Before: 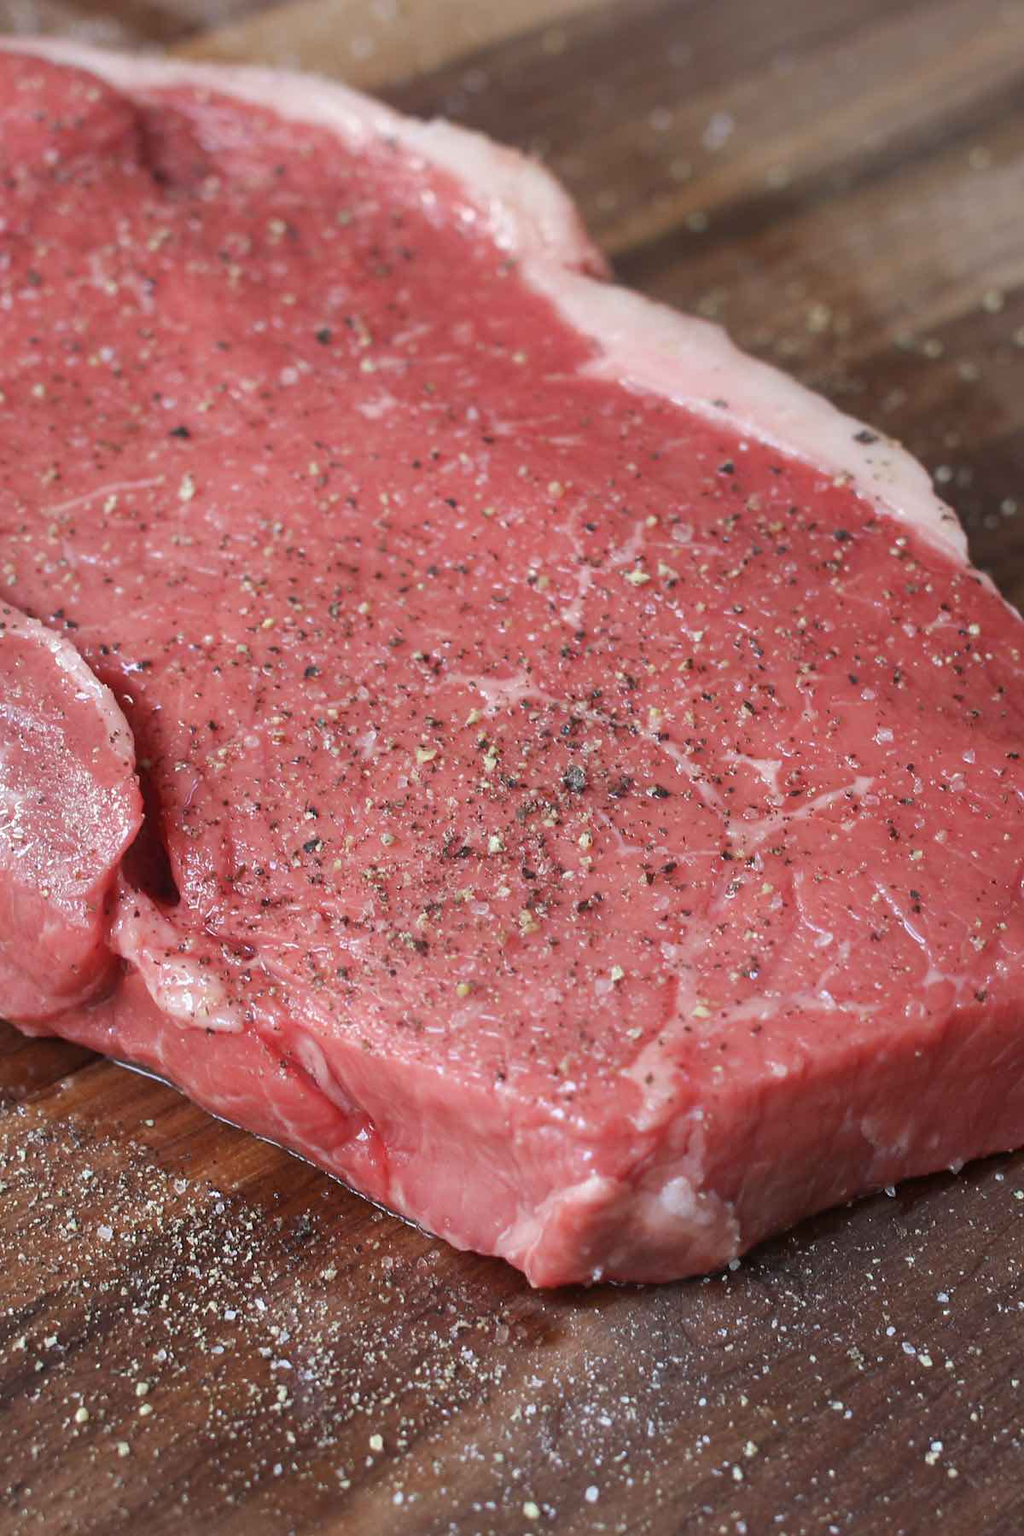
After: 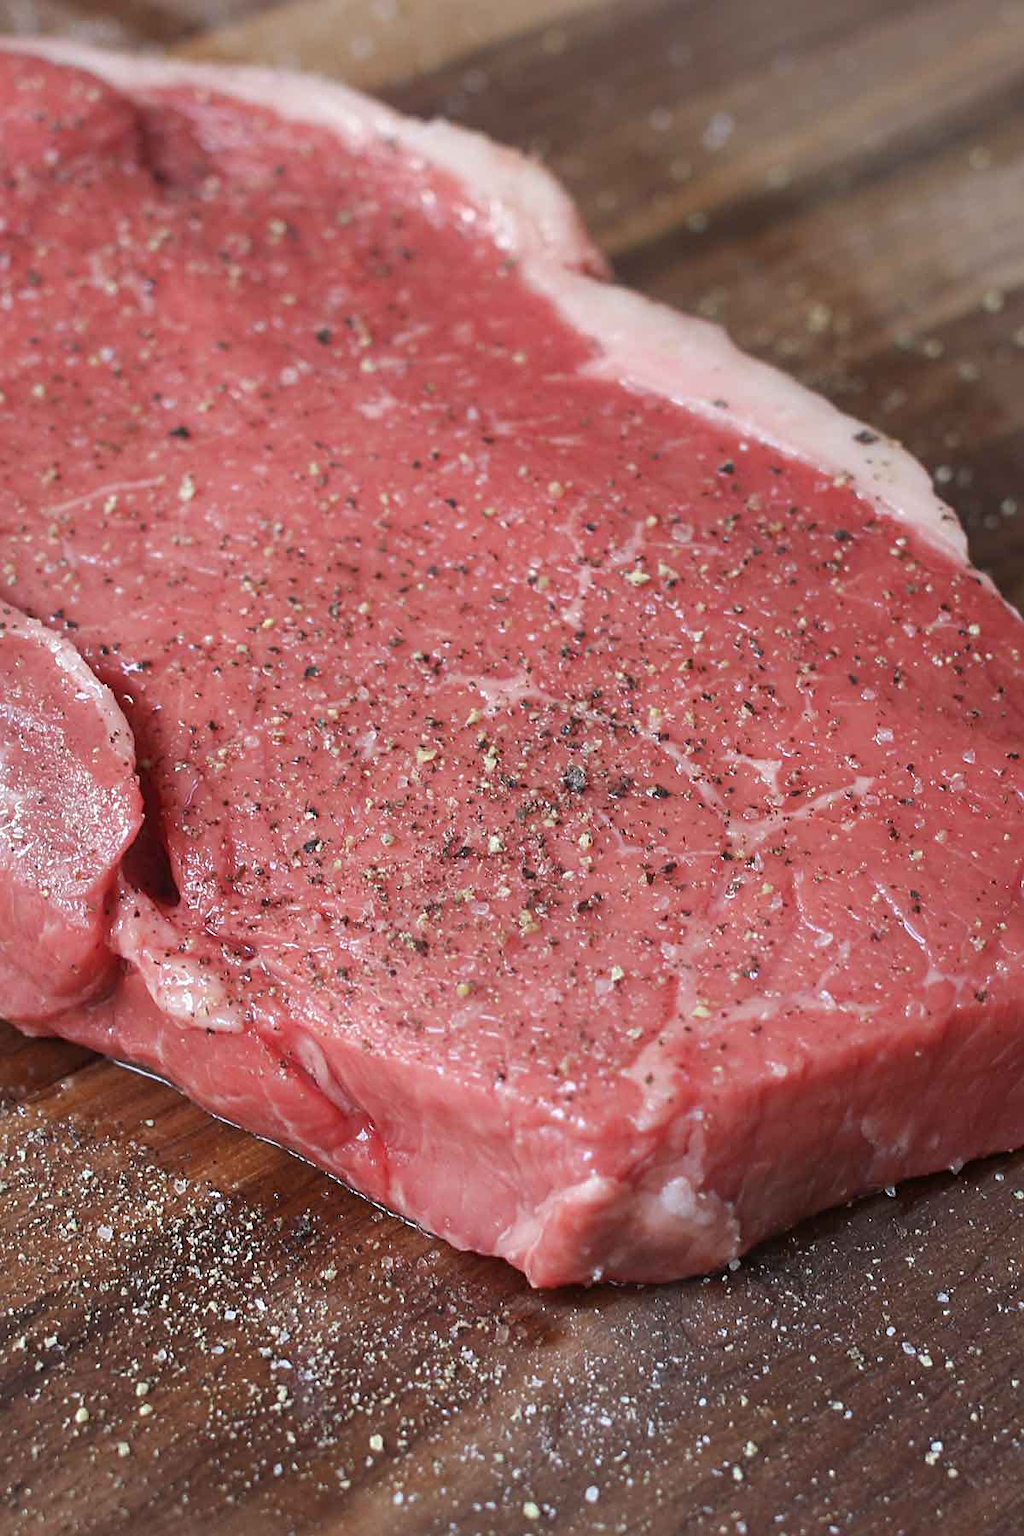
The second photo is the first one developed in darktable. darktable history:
sharpen: radius 2.495, amount 0.32
